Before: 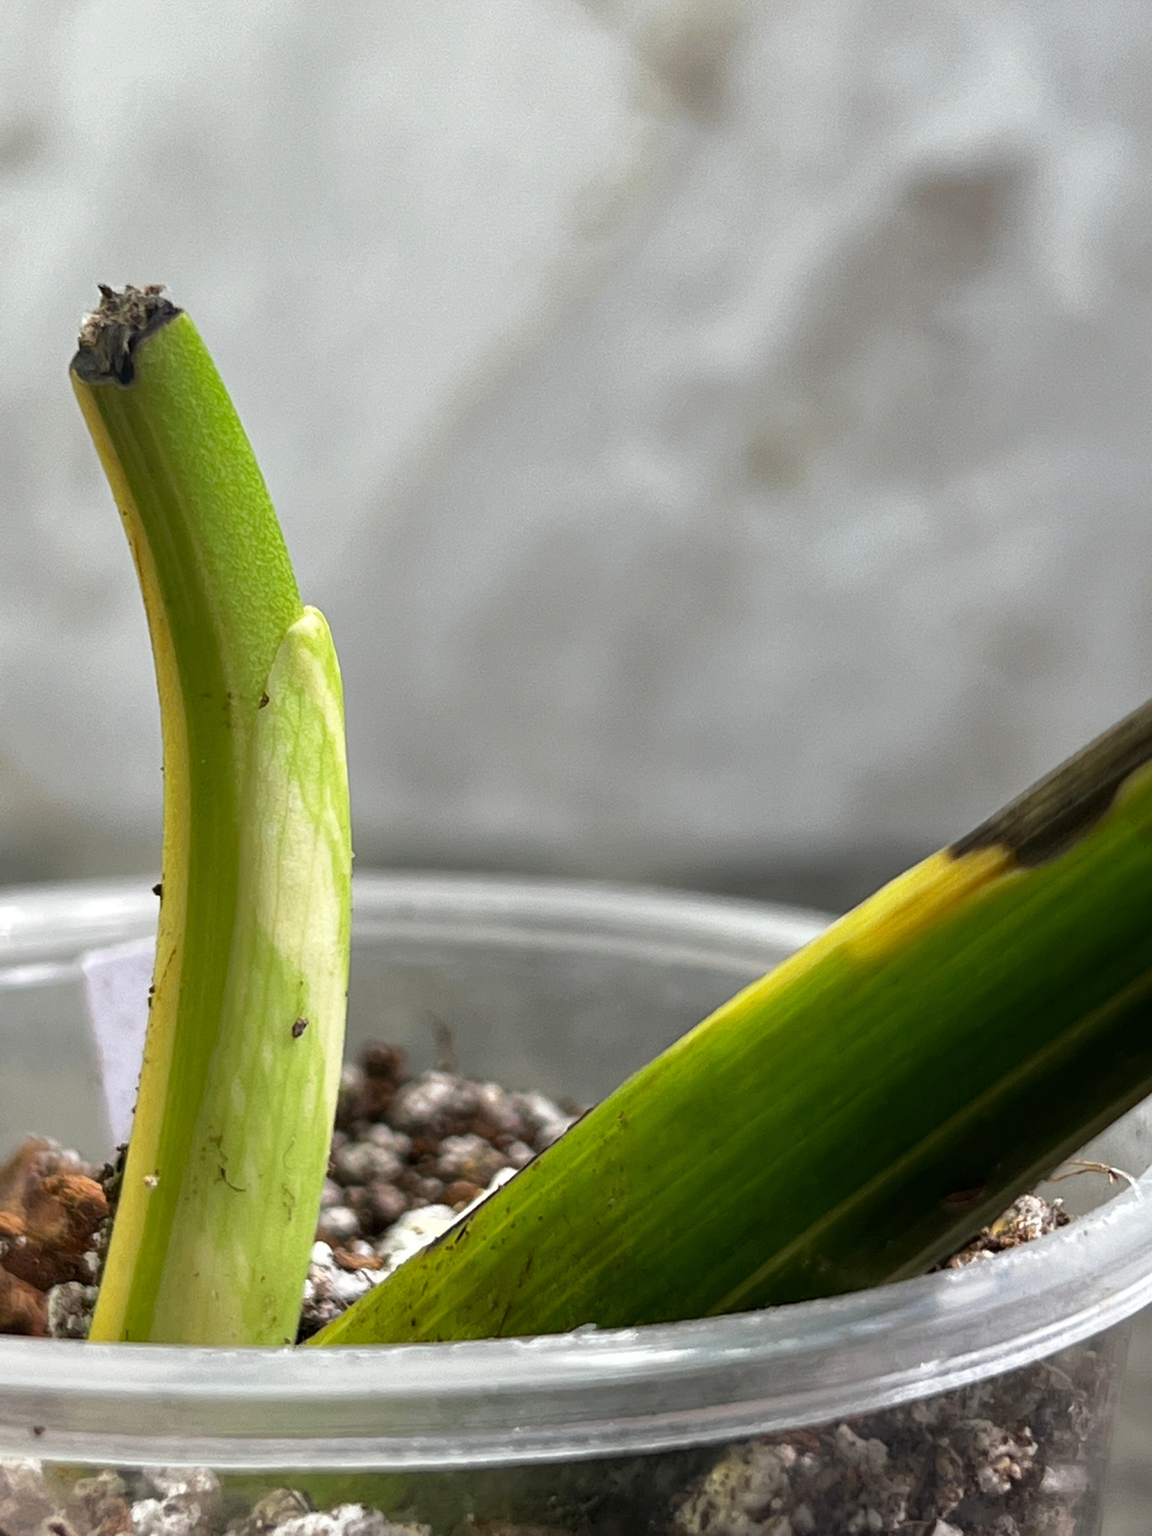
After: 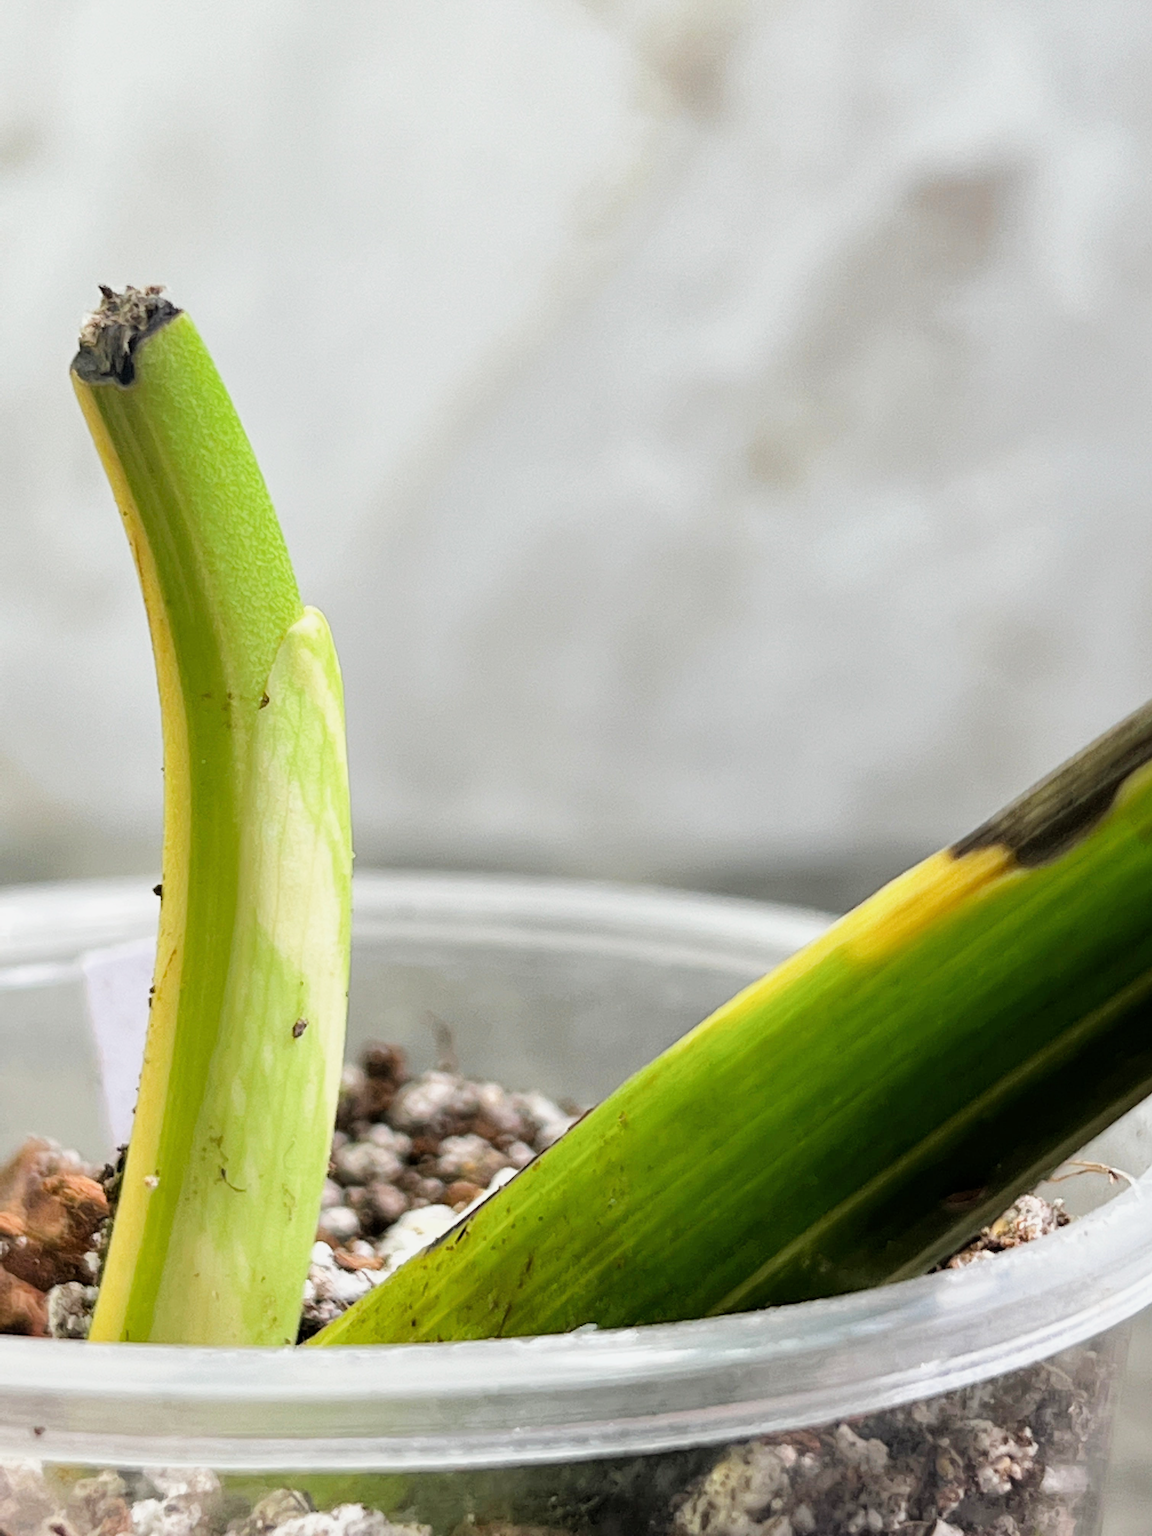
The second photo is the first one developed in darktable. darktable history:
filmic rgb: black relative exposure -7.65 EV, white relative exposure 4.56 EV, threshold 2.96 EV, hardness 3.61, enable highlight reconstruction true
exposure: black level correction 0, exposure 1.105 EV, compensate exposure bias true, compensate highlight preservation false
